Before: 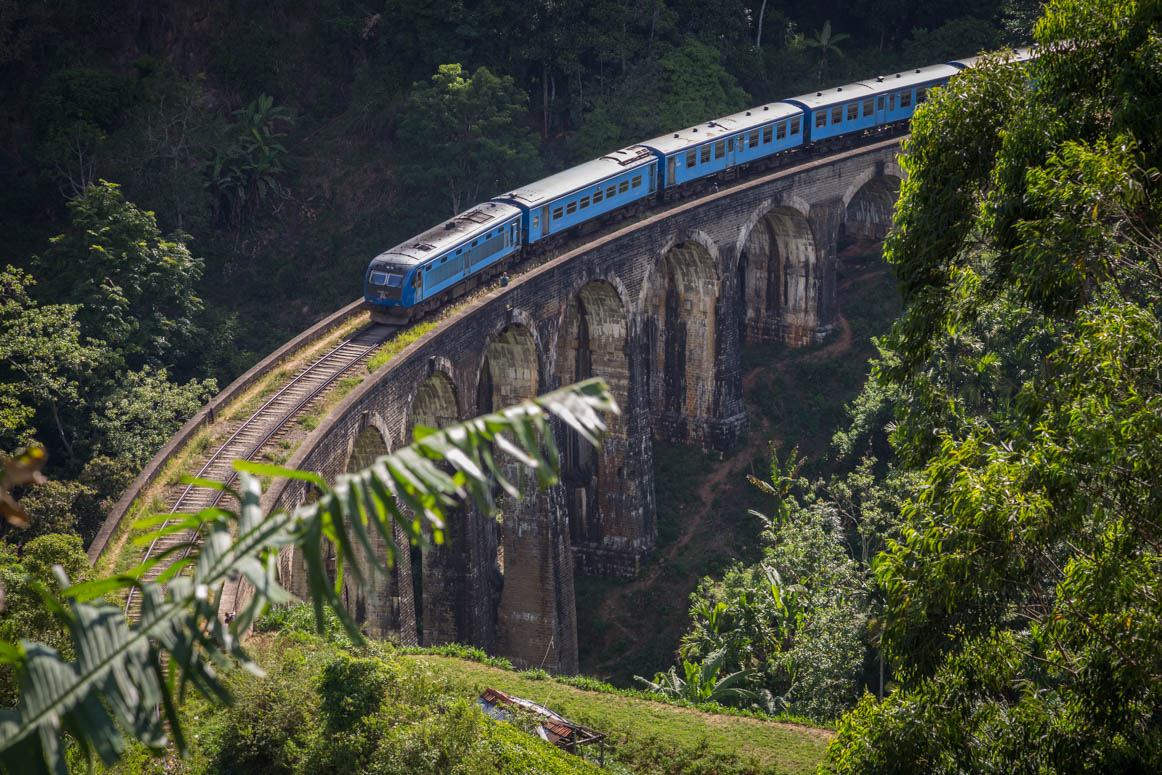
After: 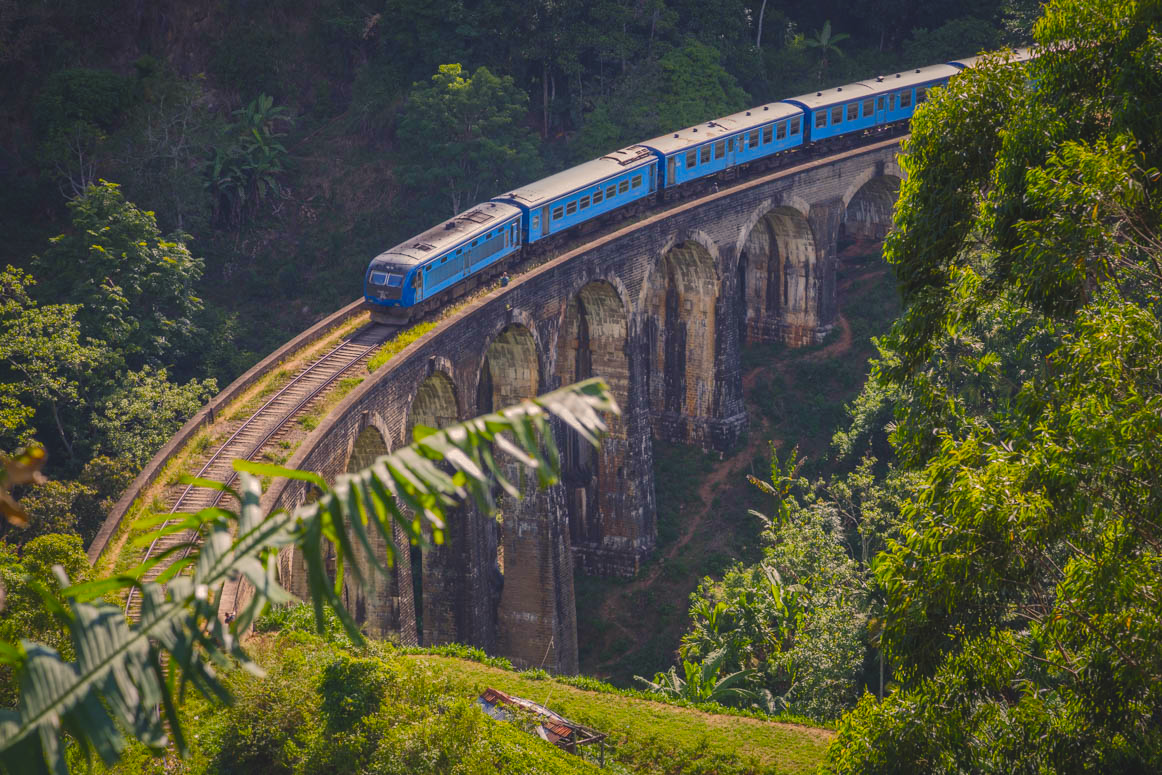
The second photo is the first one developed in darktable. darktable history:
shadows and highlights: shadows 40, highlights -60
color balance rgb: shadows lift › chroma 2%, shadows lift › hue 247.2°, power › chroma 0.3%, power › hue 25.2°, highlights gain › chroma 3%, highlights gain › hue 60°, global offset › luminance 0.75%, perceptual saturation grading › global saturation 20%, perceptual saturation grading › highlights -20%, perceptual saturation grading › shadows 30%, global vibrance 20%
